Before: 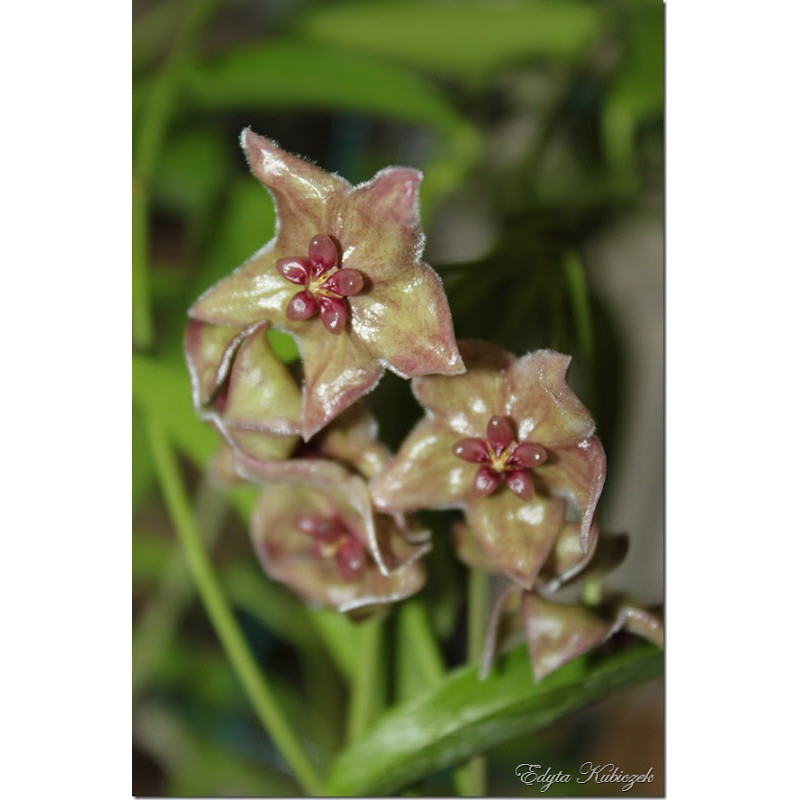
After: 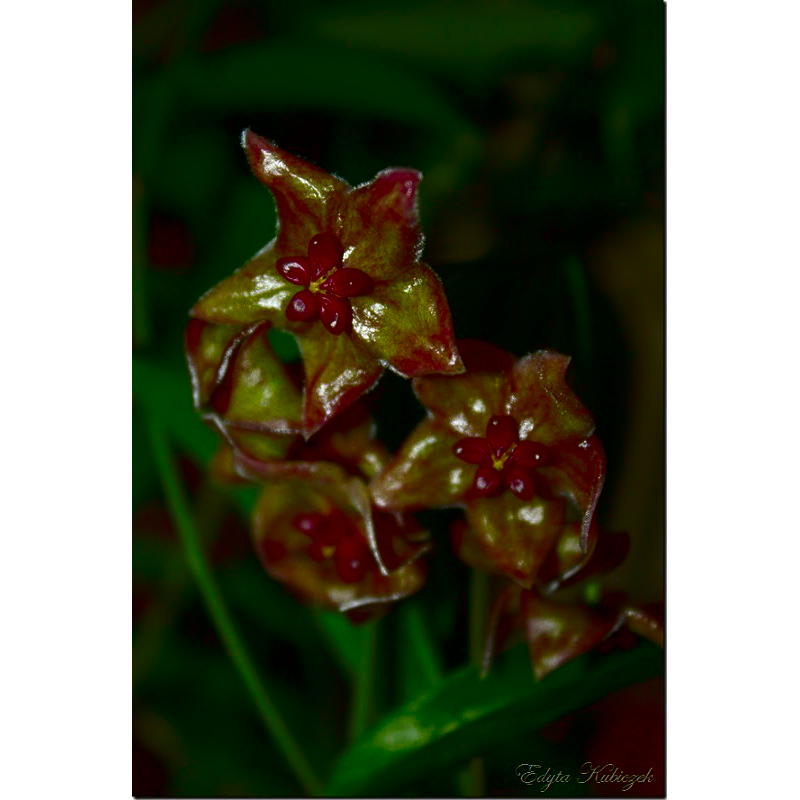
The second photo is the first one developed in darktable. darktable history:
contrast brightness saturation: brightness -1, saturation 1
contrast equalizer: octaves 7, y [[0.6 ×6], [0.55 ×6], [0 ×6], [0 ×6], [0 ×6]], mix 0.15
